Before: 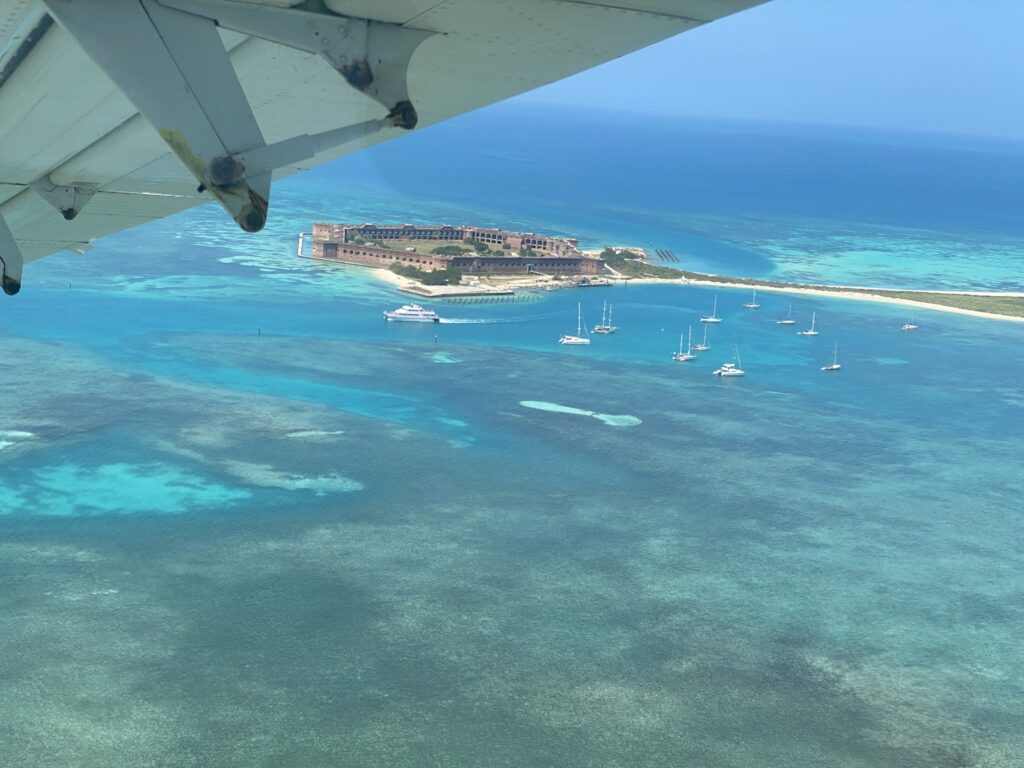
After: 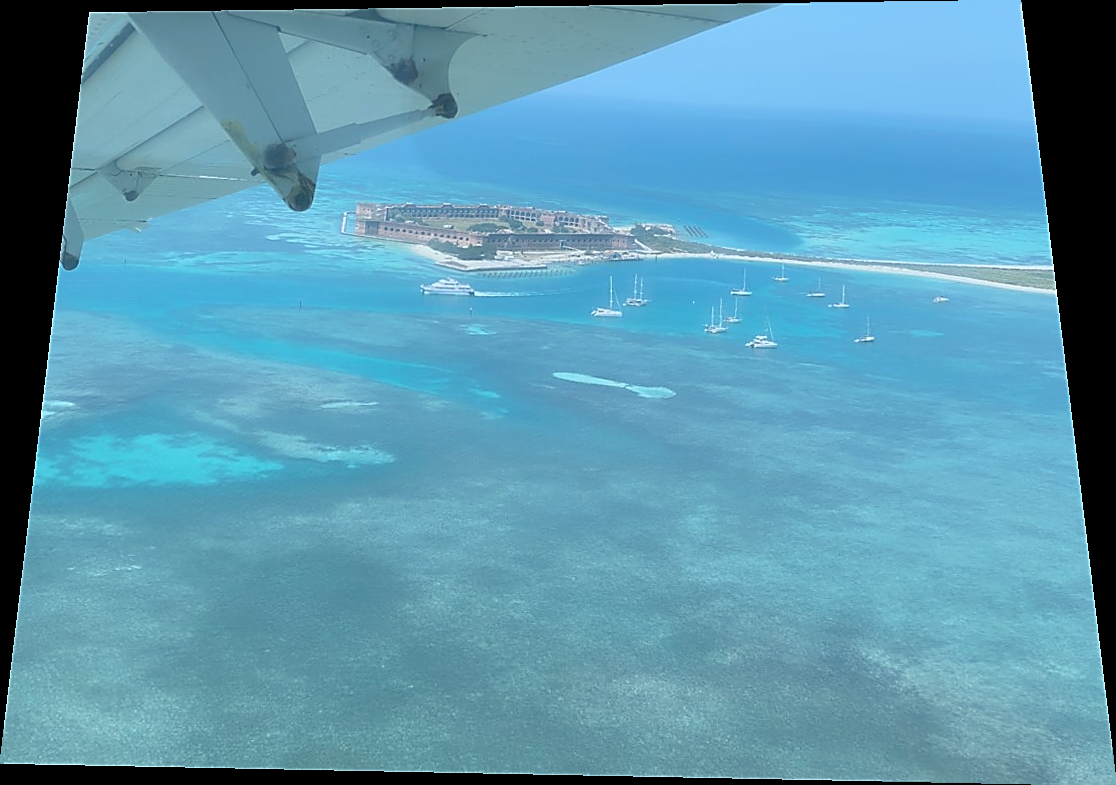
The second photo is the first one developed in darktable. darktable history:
haze removal: strength -0.9, distance 0.225, compatibility mode true, adaptive false
rotate and perspective: rotation 0.128°, lens shift (vertical) -0.181, lens shift (horizontal) -0.044, shear 0.001, automatic cropping off
sharpen: radius 1.4, amount 1.25, threshold 0.7
